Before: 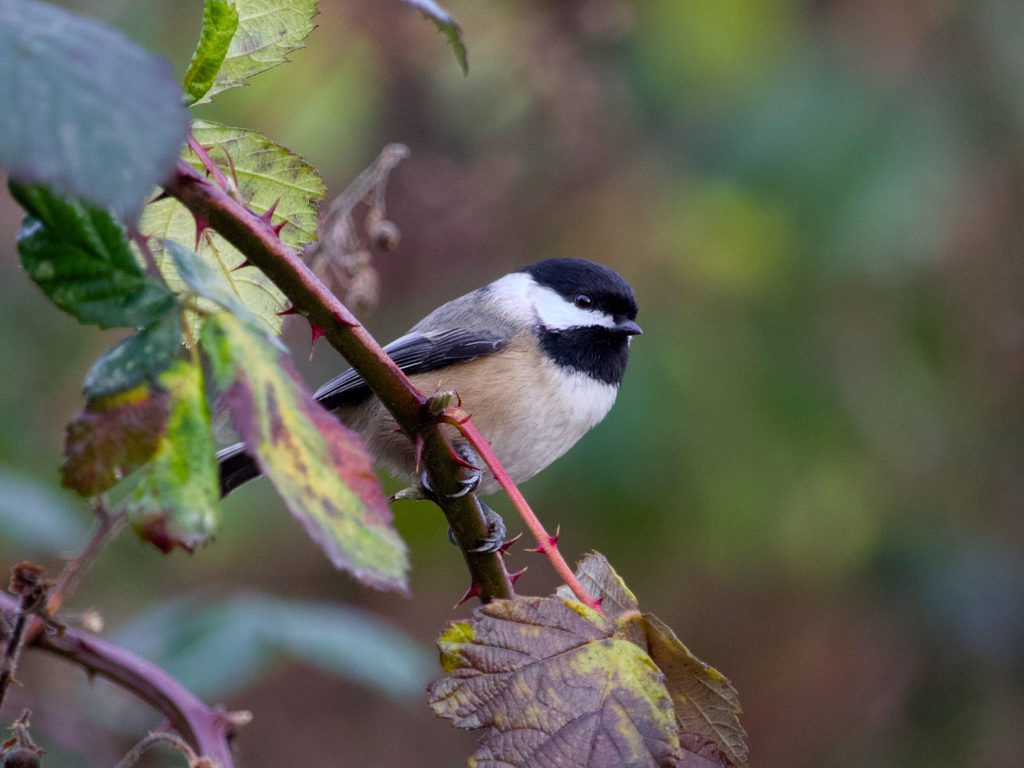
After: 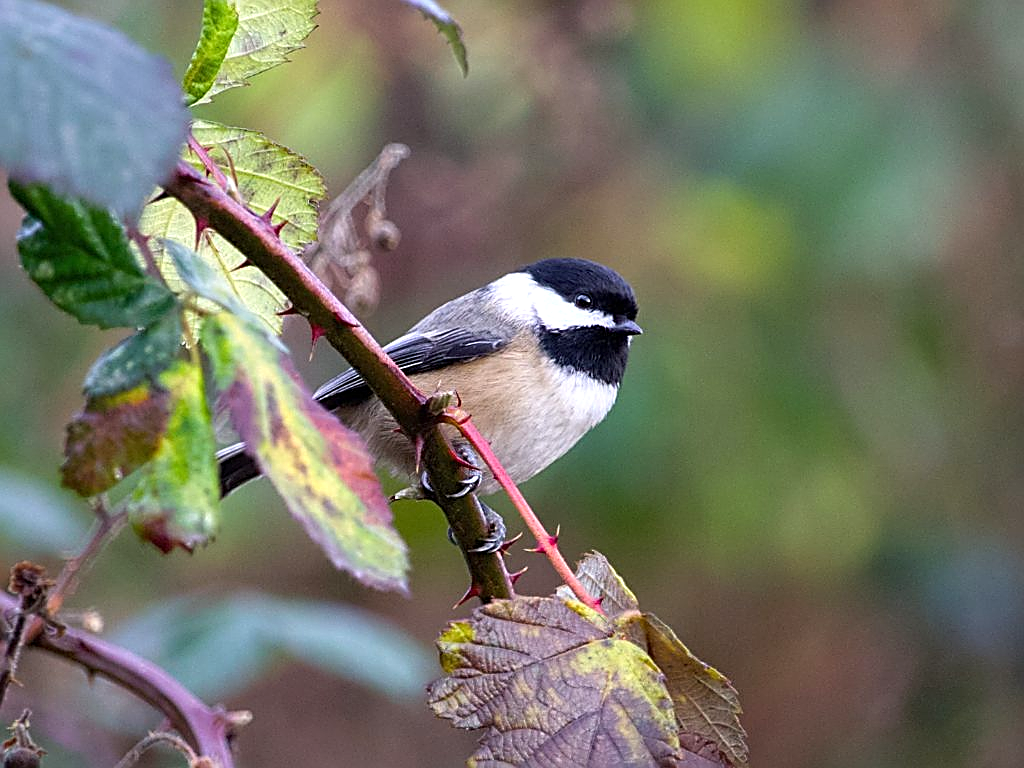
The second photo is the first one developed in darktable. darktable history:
white balance: red 1, blue 1
sharpen: amount 1
exposure: exposure 0.6 EV, compensate highlight preservation false
